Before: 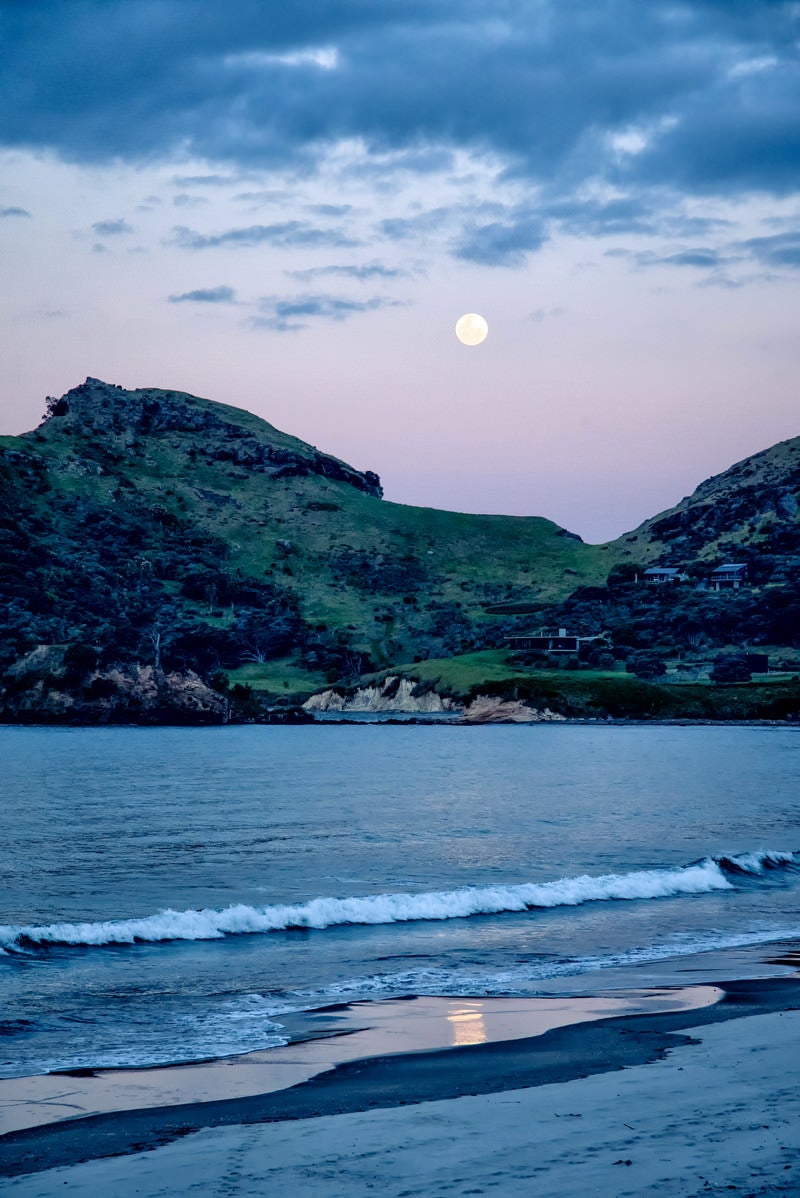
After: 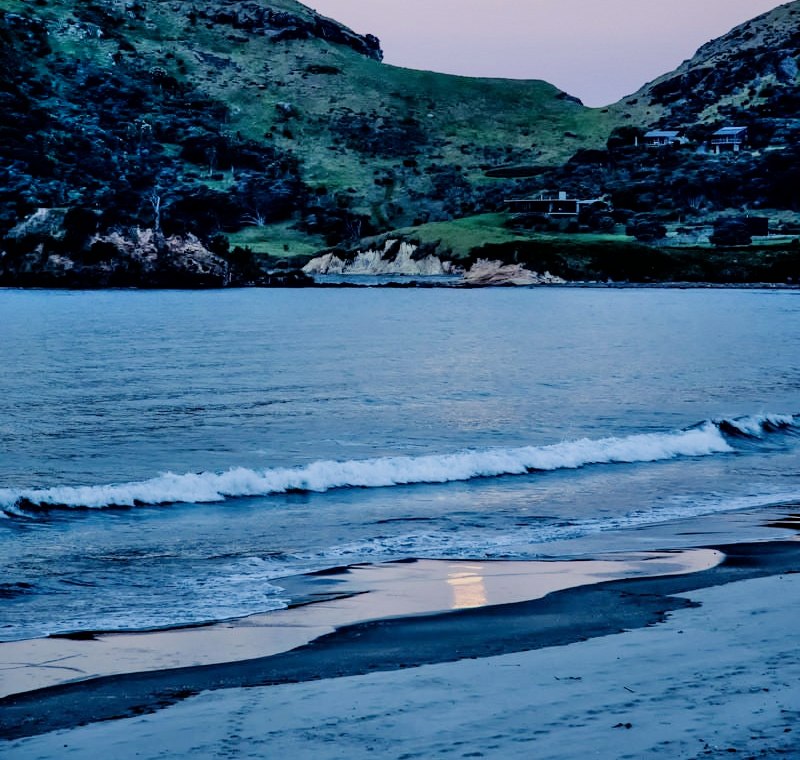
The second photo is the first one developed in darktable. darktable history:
filmic rgb: black relative exposure -7.65 EV, white relative exposure 4.56 EV, threshold 3.01 EV, hardness 3.61, contrast 1.054, iterations of high-quality reconstruction 0, enable highlight reconstruction true
crop and rotate: top 36.507%
tone equalizer: -8 EV -0.411 EV, -7 EV -0.407 EV, -6 EV -0.37 EV, -5 EV -0.19 EV, -3 EV 0.196 EV, -2 EV 0.359 EV, -1 EV 0.387 EV, +0 EV 0.418 EV
shadows and highlights: soften with gaussian
